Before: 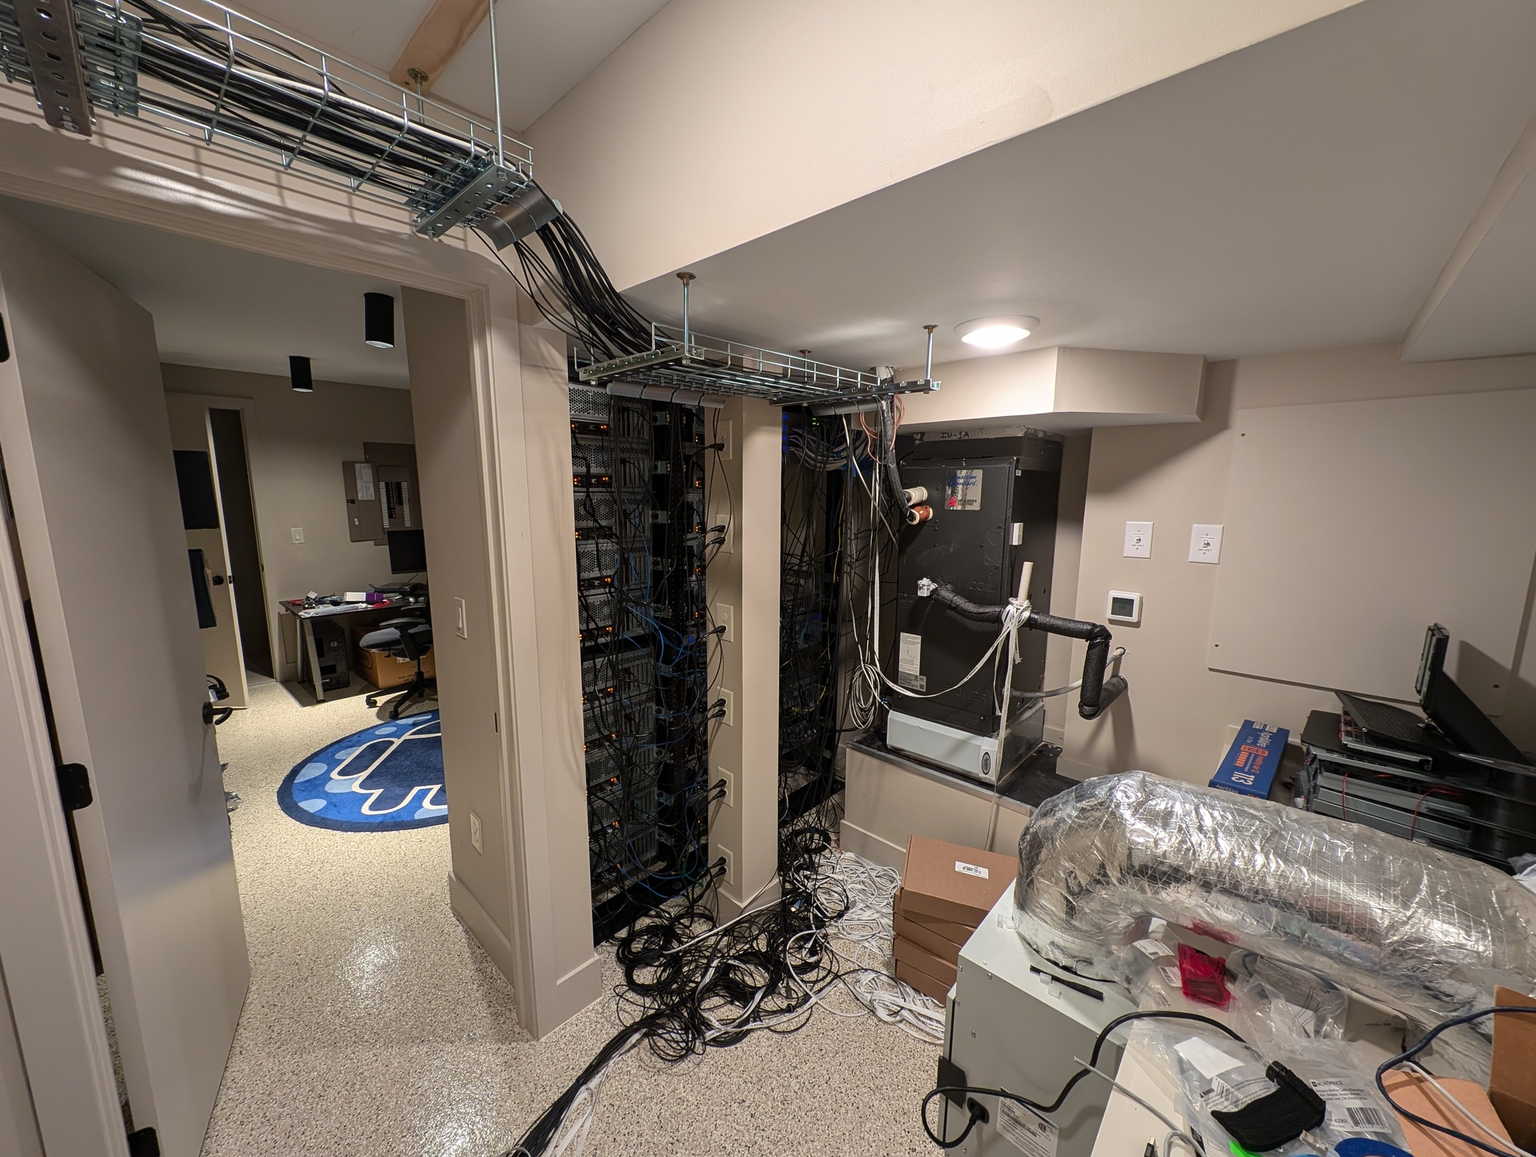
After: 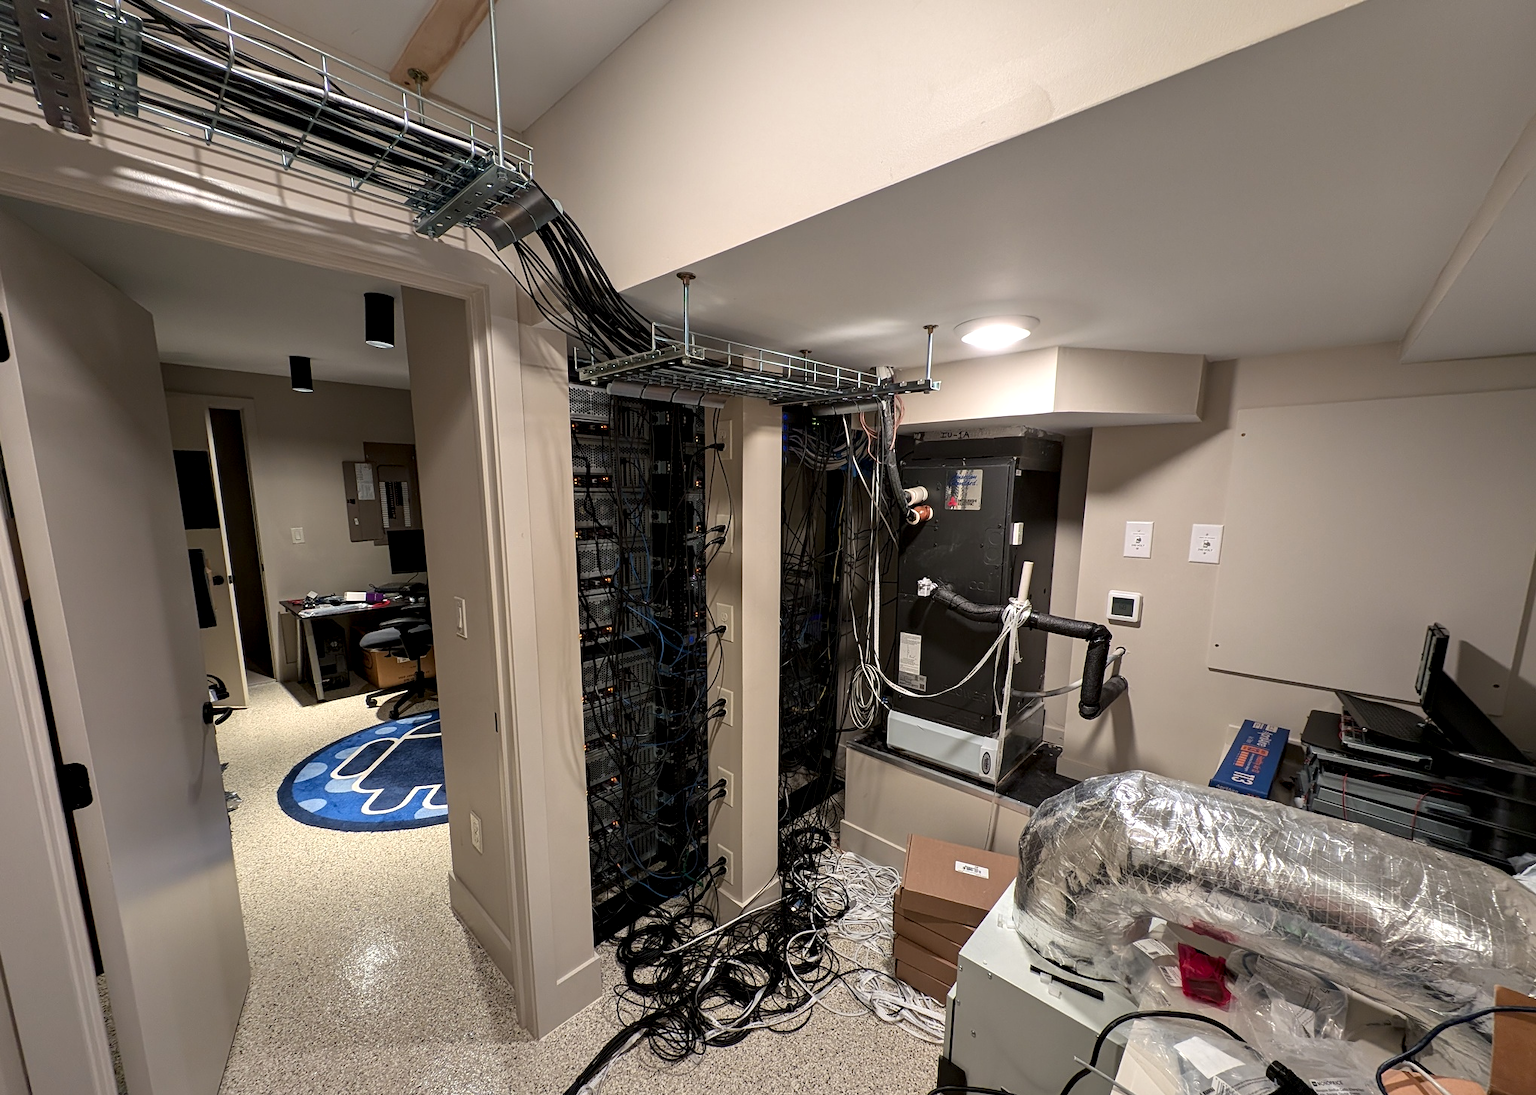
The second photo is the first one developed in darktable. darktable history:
crop and rotate: top 0.01%, bottom 5.222%
contrast equalizer: octaves 7, y [[0.535, 0.543, 0.548, 0.548, 0.542, 0.532], [0.5 ×6], [0.5 ×6], [0 ×6], [0 ×6]]
